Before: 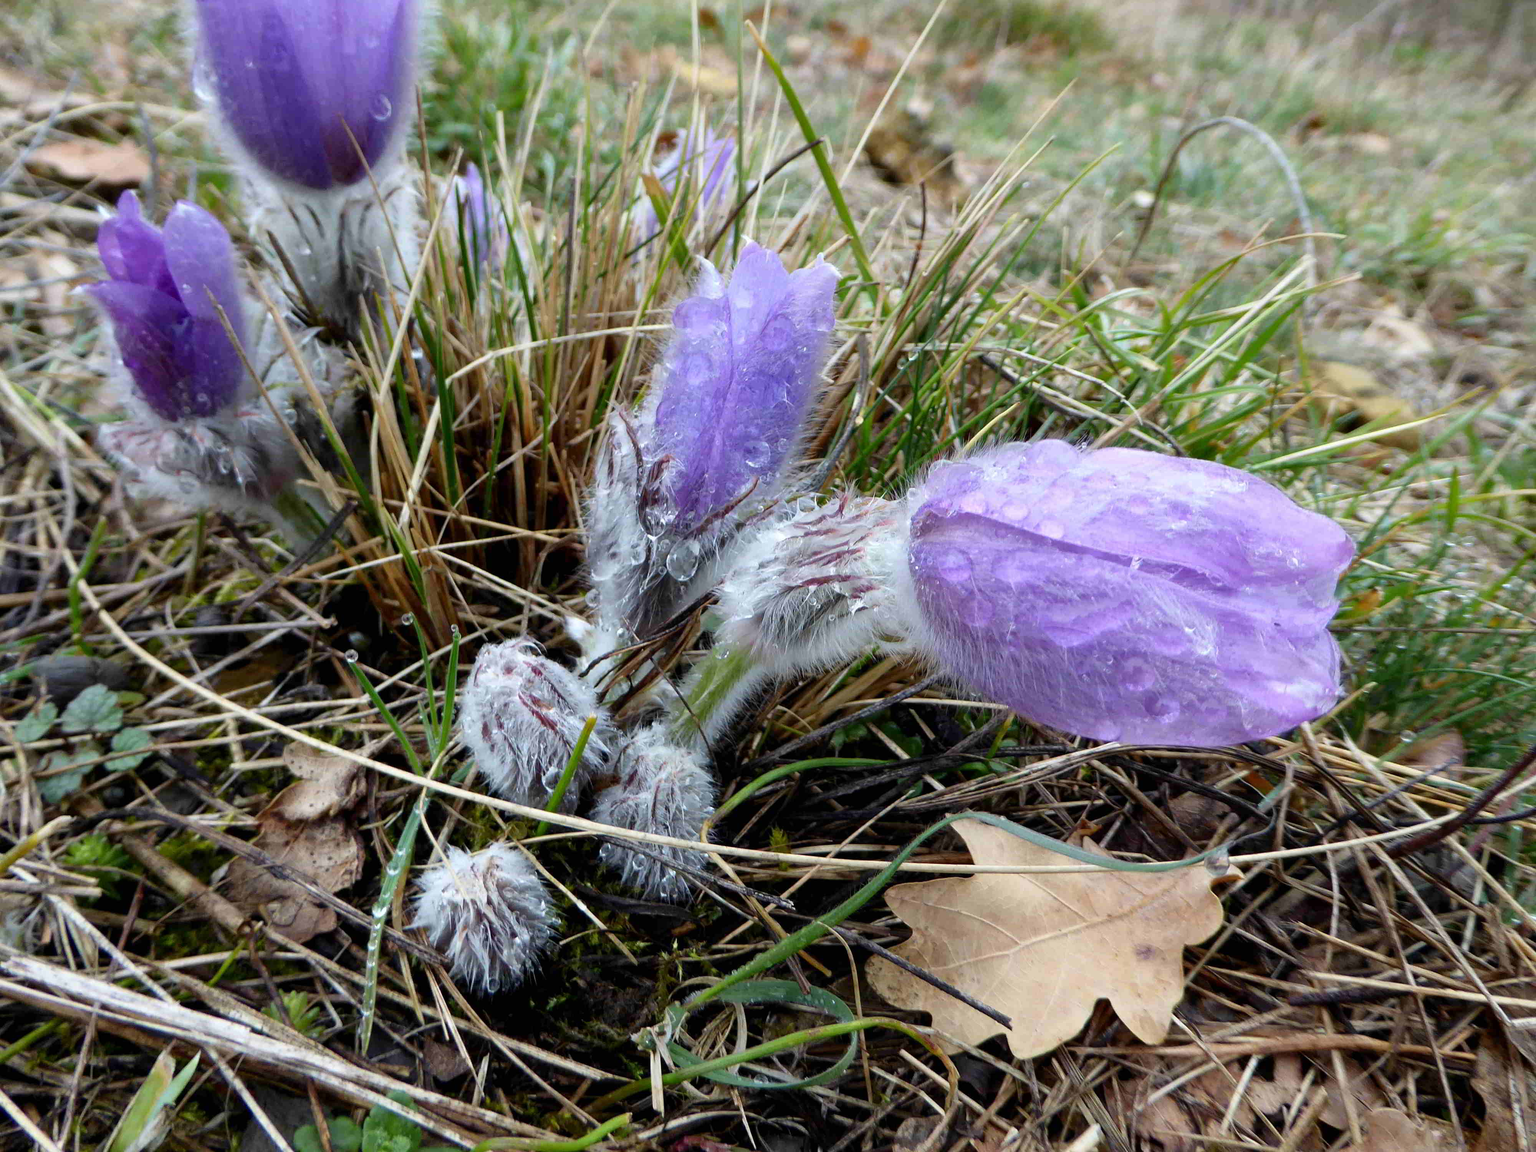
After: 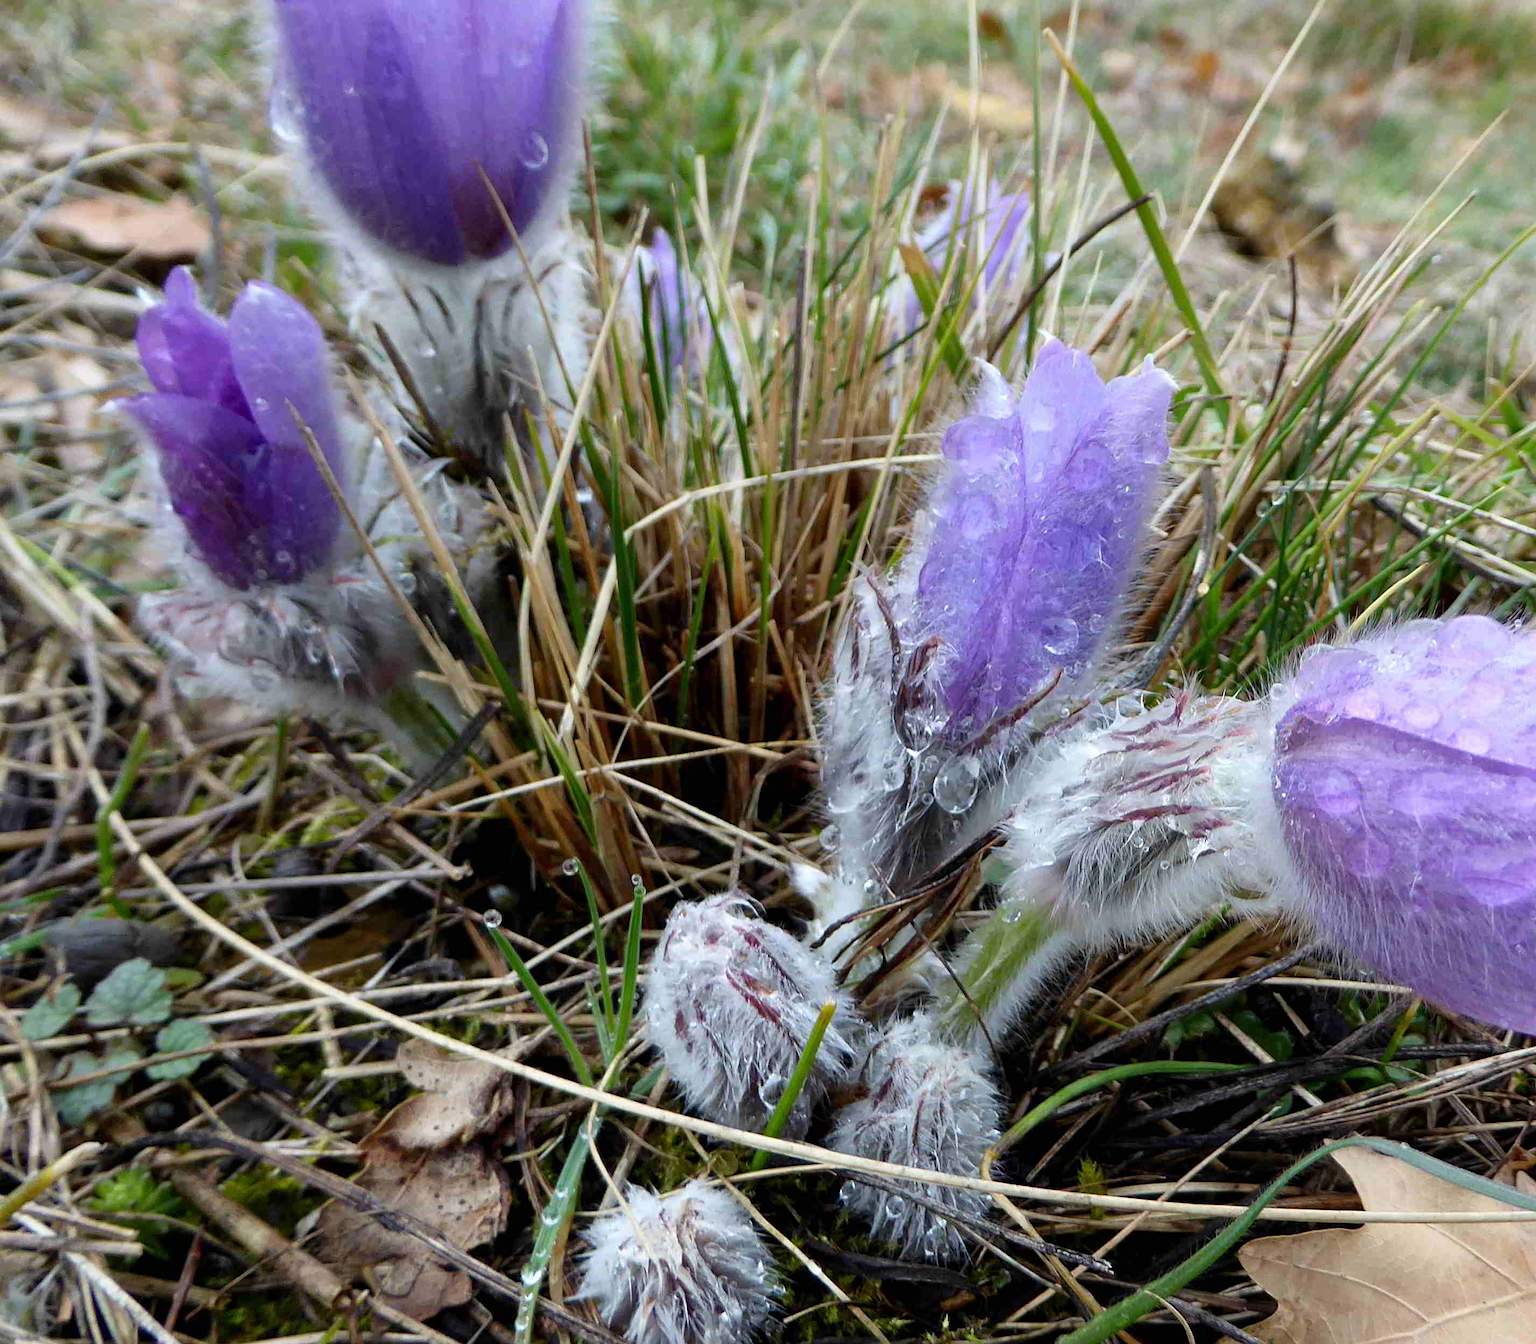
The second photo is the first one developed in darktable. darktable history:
sharpen: amount 0.214
crop: right 28.574%, bottom 16.631%
